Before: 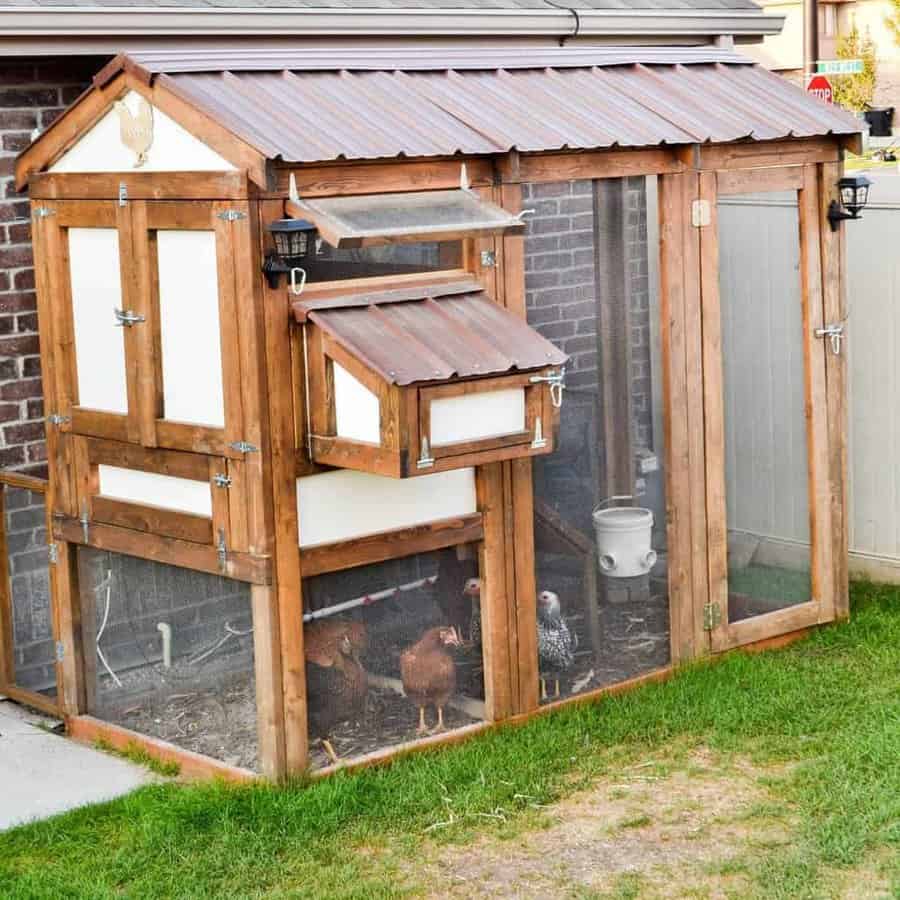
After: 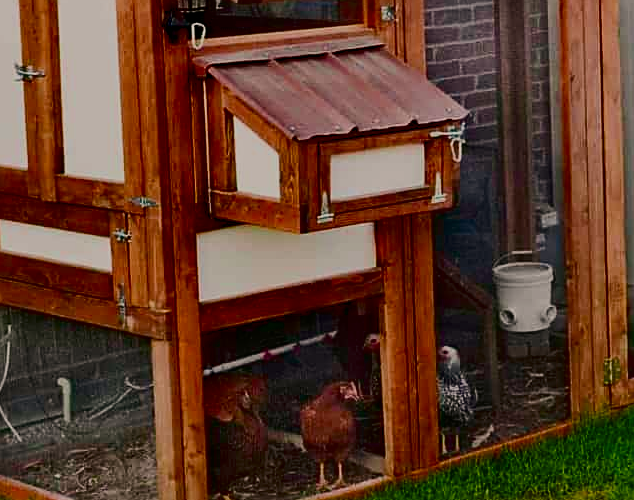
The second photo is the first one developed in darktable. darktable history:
tone curve: curves: ch0 [(0, 0) (0.068, 0.031) (0.175, 0.132) (0.337, 0.304) (0.498, 0.511) (0.748, 0.762) (0.993, 0.954)]; ch1 [(0, 0) (0.294, 0.184) (0.359, 0.34) (0.362, 0.35) (0.43, 0.41) (0.469, 0.453) (0.495, 0.489) (0.54, 0.563) (0.612, 0.641) (1, 1)]; ch2 [(0, 0) (0.431, 0.419) (0.495, 0.502) (0.524, 0.534) (0.557, 0.56) (0.634, 0.654) (0.728, 0.722) (1, 1)], color space Lab, independent channels, preserve colors none
exposure: exposure 0.077 EV, compensate highlight preservation false
sharpen: on, module defaults
filmic rgb: black relative exposure -7.65 EV, white relative exposure 4.56 EV, threshold 3 EV, hardness 3.61, contrast 0.987, contrast in shadows safe, enable highlight reconstruction true
crop: left 11.147%, top 27.276%, right 18.319%, bottom 17.124%
color balance rgb: highlights gain › chroma 1.651%, highlights gain › hue 57.53°, perceptual saturation grading › global saturation 25.348%, global vibrance 20%
contrast brightness saturation: brightness -0.512
